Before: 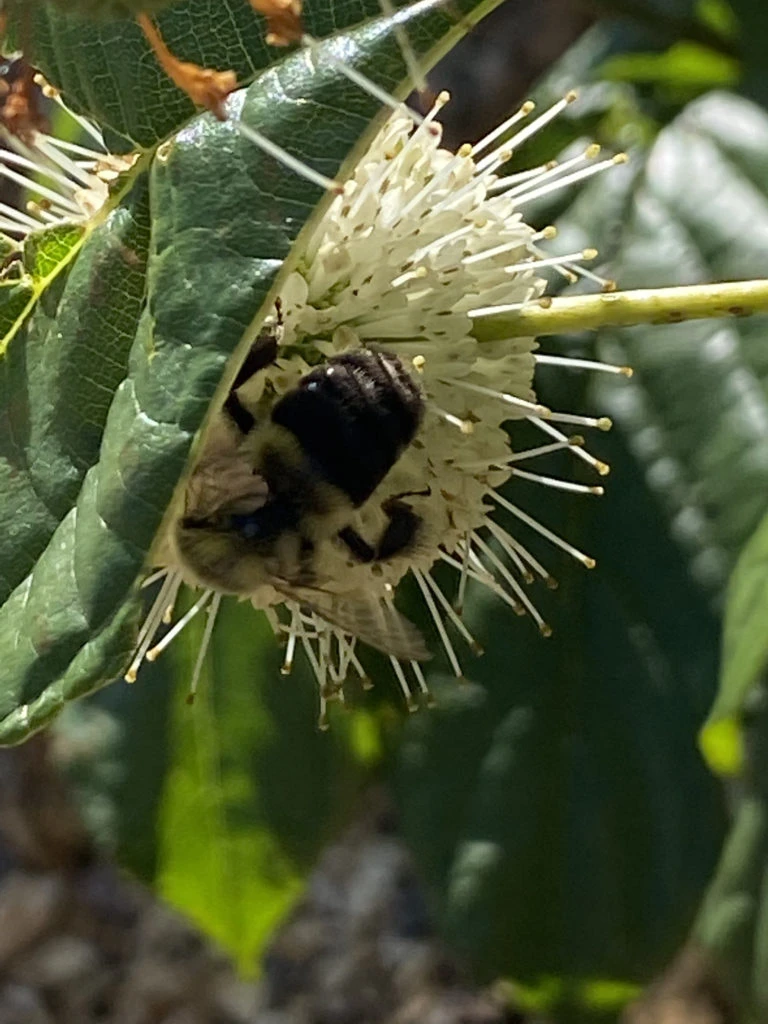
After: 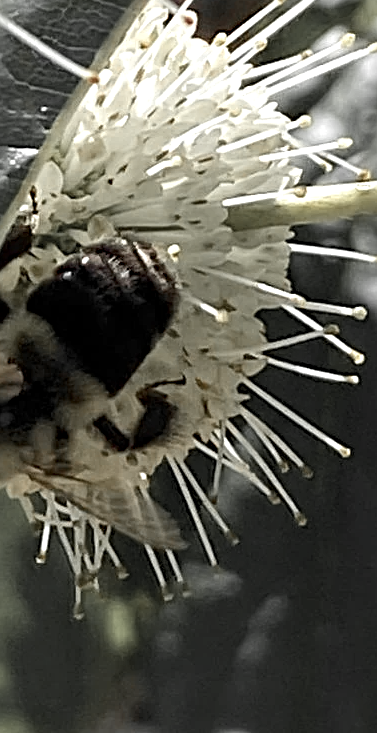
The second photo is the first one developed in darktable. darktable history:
exposure: black level correction 0, exposure 0.398 EV, compensate highlight preservation false
local contrast: highlights 100%, shadows 101%, detail 119%, midtone range 0.2
sharpen: radius 3.116
crop: left 31.98%, top 10.922%, right 18.806%, bottom 17.461%
color zones: curves: ch0 [(0, 0.447) (0.184, 0.543) (0.323, 0.476) (0.429, 0.445) (0.571, 0.443) (0.714, 0.451) (0.857, 0.452) (1, 0.447)]; ch1 [(0, 0.464) (0.176, 0.46) (0.287, 0.177) (0.429, 0.002) (0.571, 0) (0.714, 0) (0.857, 0) (1, 0.464)]
